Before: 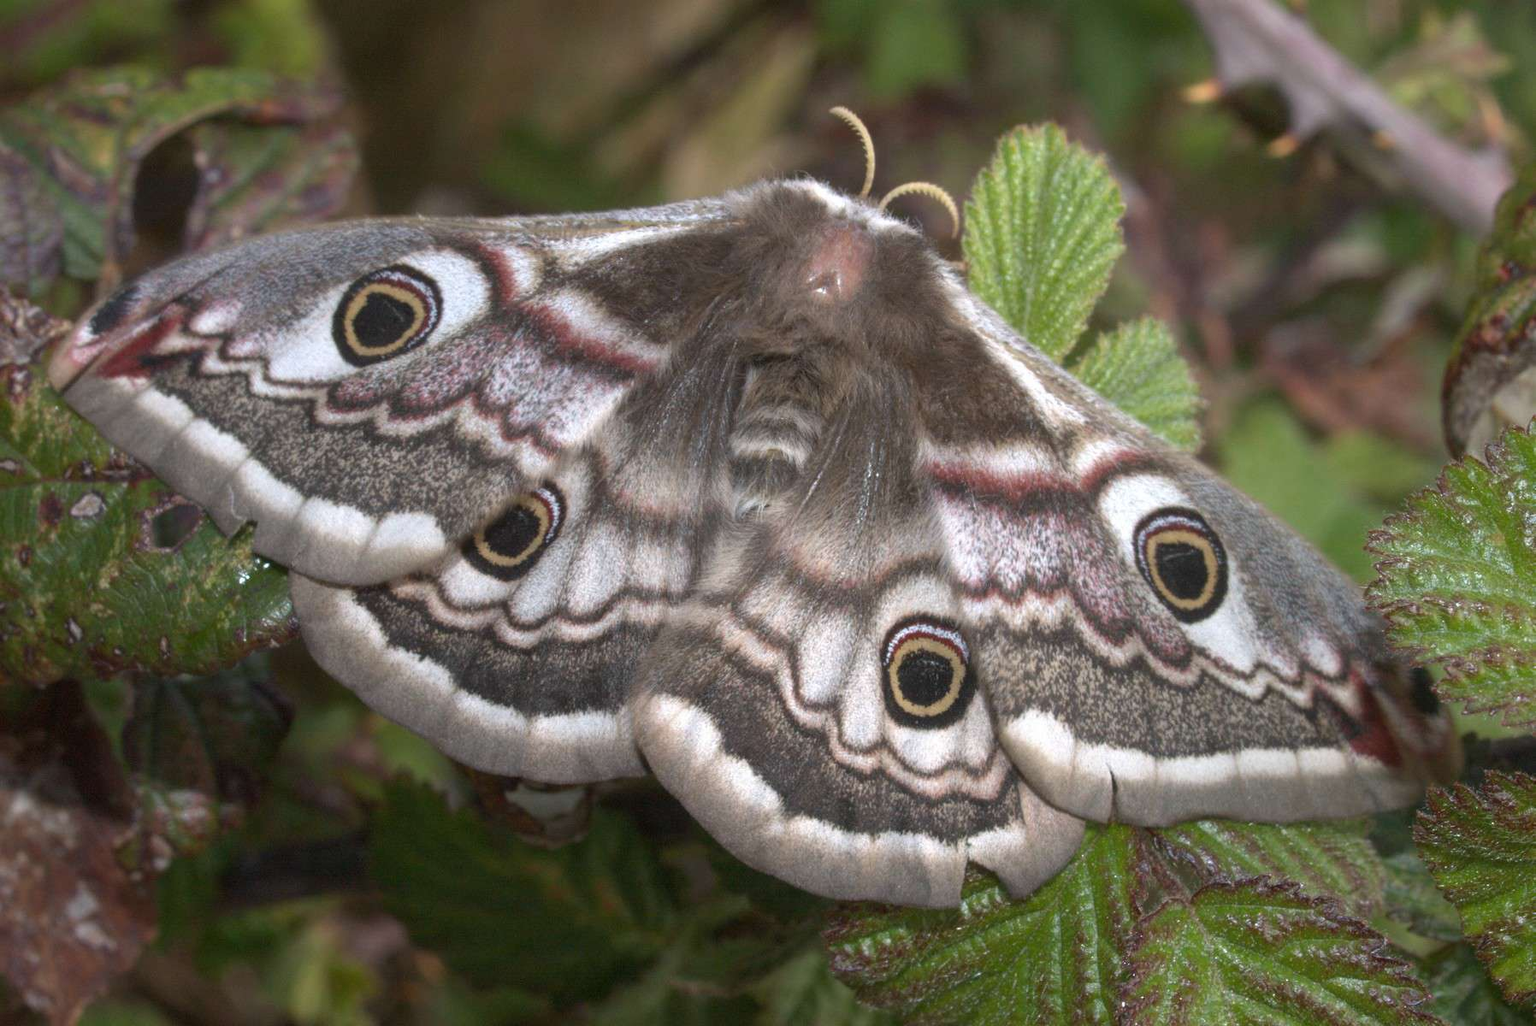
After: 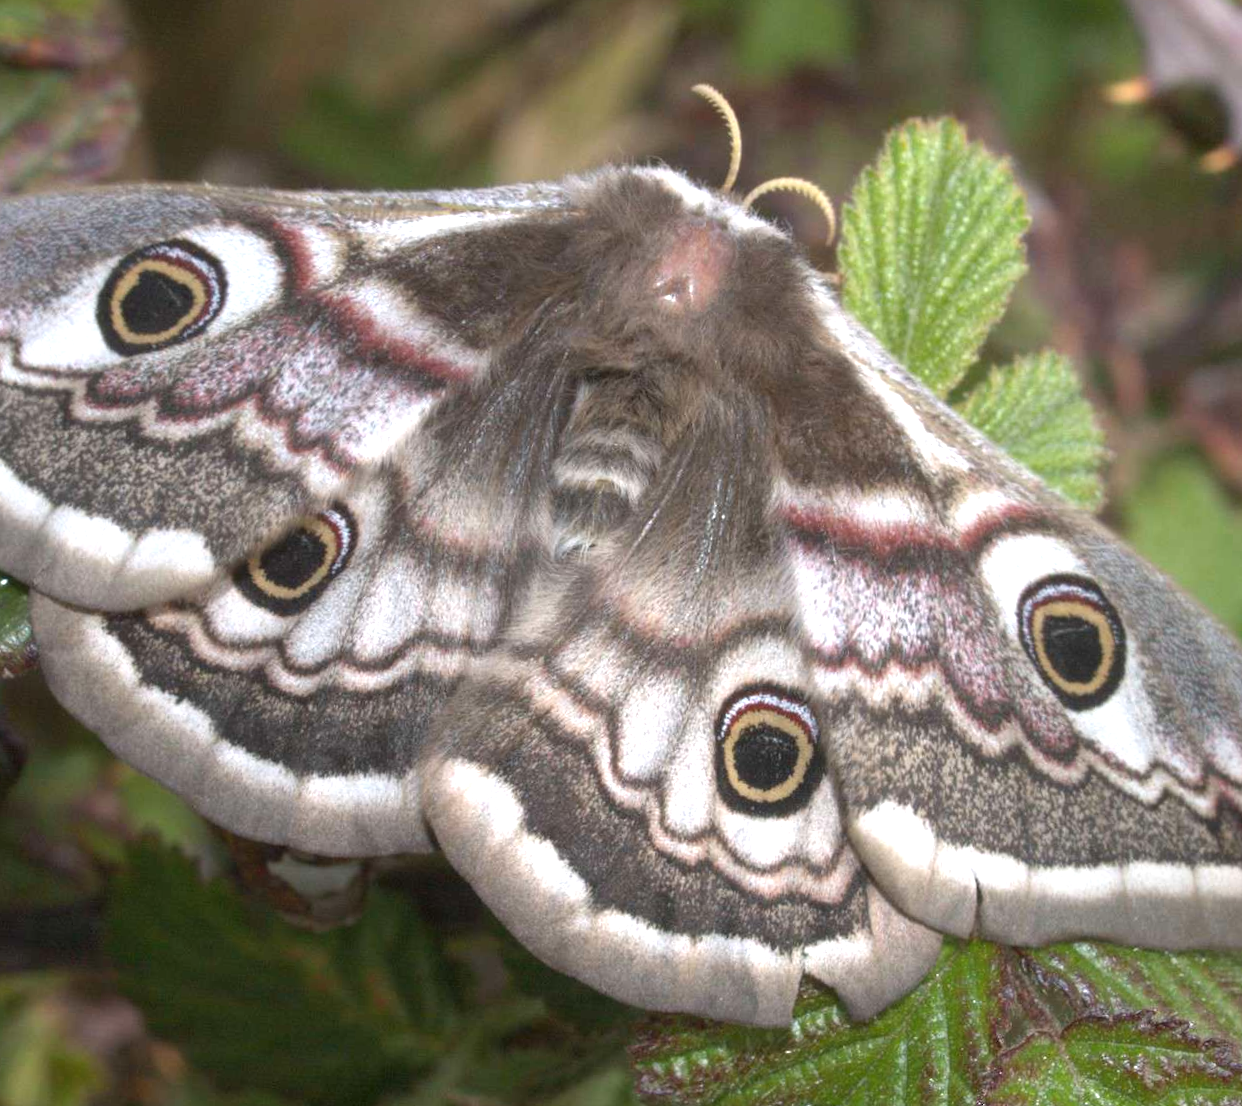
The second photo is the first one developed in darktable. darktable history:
crop and rotate: angle -3.27°, left 14.277%, top 0.028%, right 10.766%, bottom 0.028%
exposure: black level correction 0, exposure 0.5 EV, compensate exposure bias true, compensate highlight preservation false
